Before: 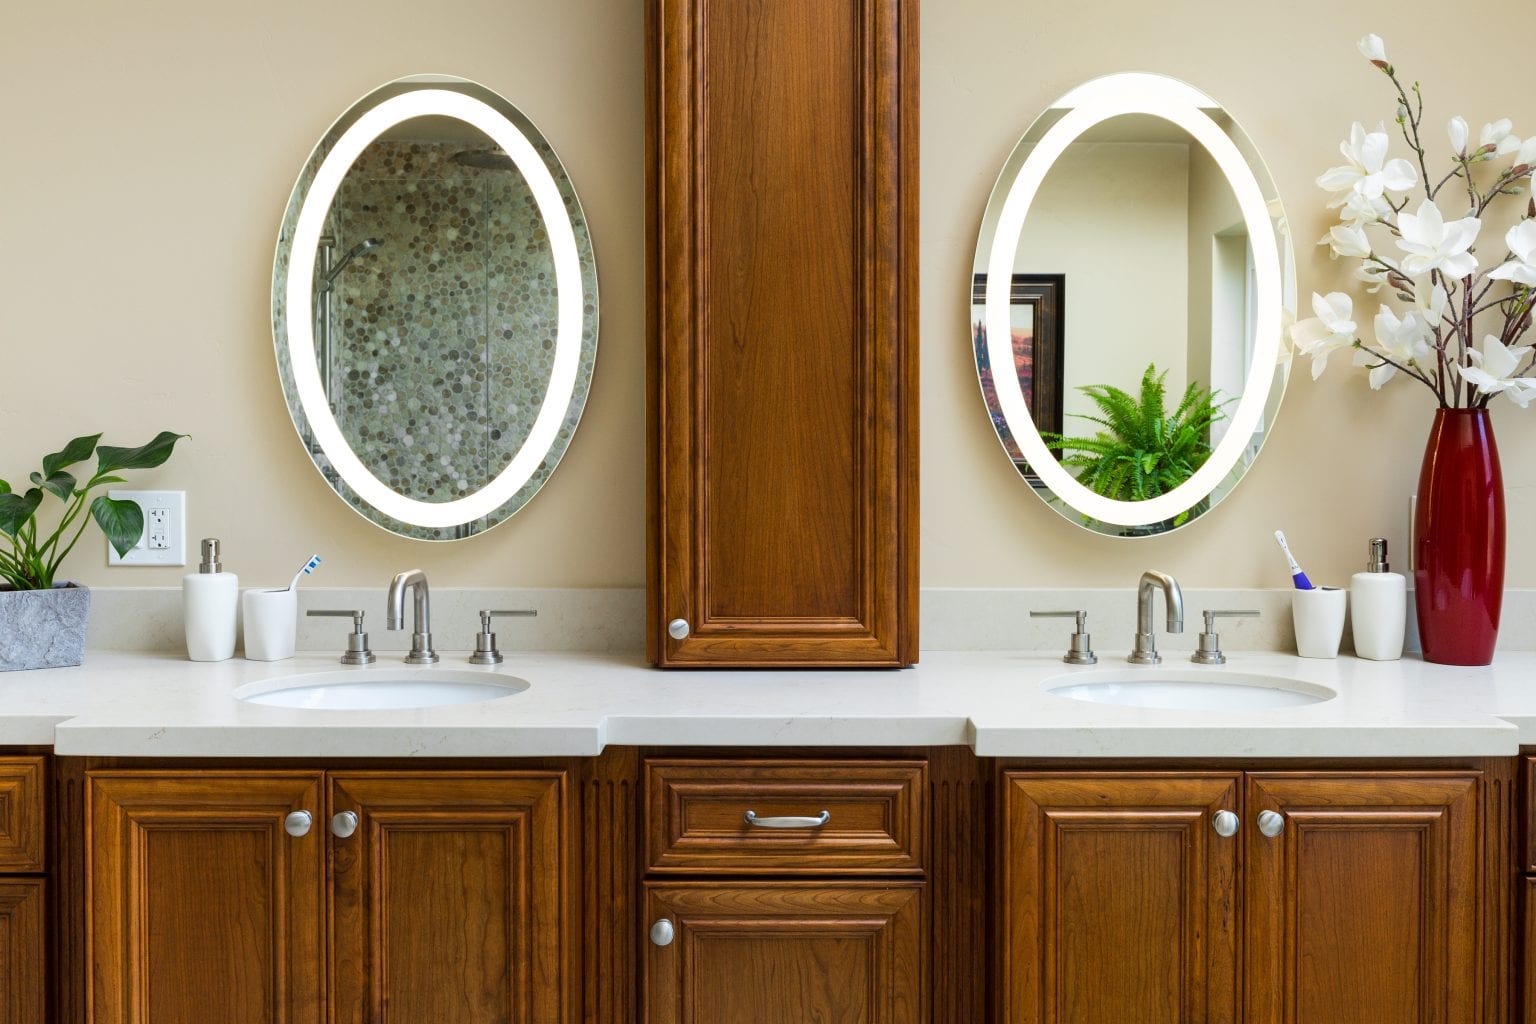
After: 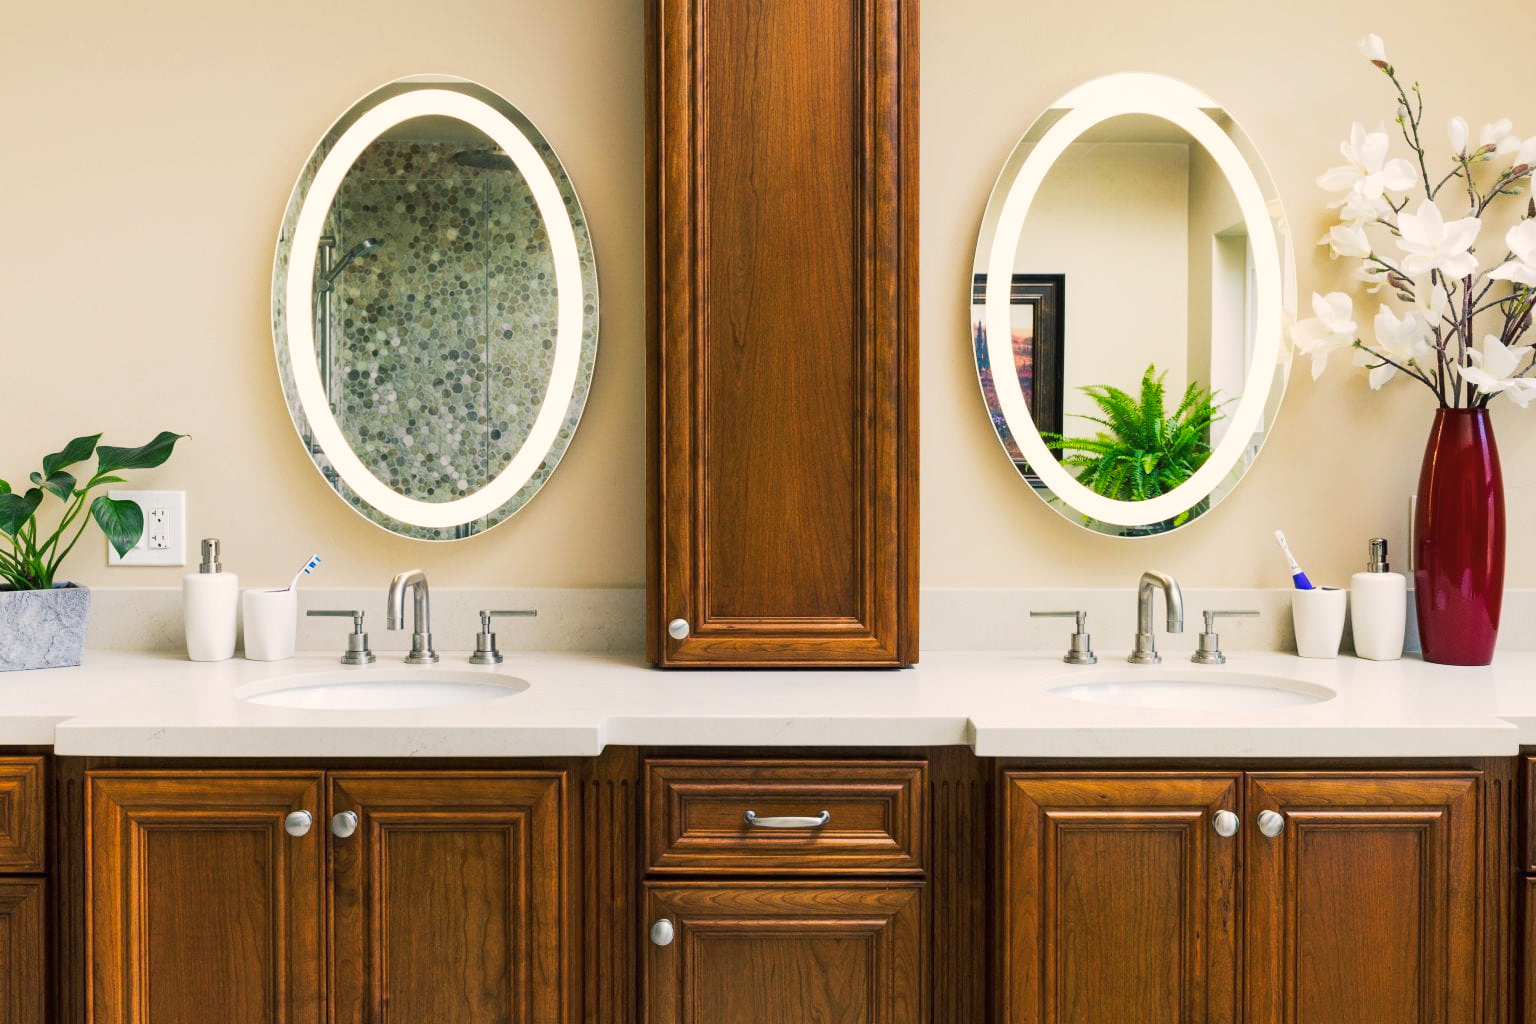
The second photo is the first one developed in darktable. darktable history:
tone curve: curves: ch0 [(0, 0) (0.003, 0.006) (0.011, 0.015) (0.025, 0.032) (0.044, 0.054) (0.069, 0.079) (0.1, 0.111) (0.136, 0.146) (0.177, 0.186) (0.224, 0.229) (0.277, 0.286) (0.335, 0.348) (0.399, 0.426) (0.468, 0.514) (0.543, 0.609) (0.623, 0.706) (0.709, 0.789) (0.801, 0.862) (0.898, 0.926) (1, 1)], preserve colors none
color balance rgb: shadows lift › chroma 5.41%, shadows lift › hue 240°, highlights gain › chroma 3.74%, highlights gain › hue 60°, saturation formula JzAzBz (2021)
